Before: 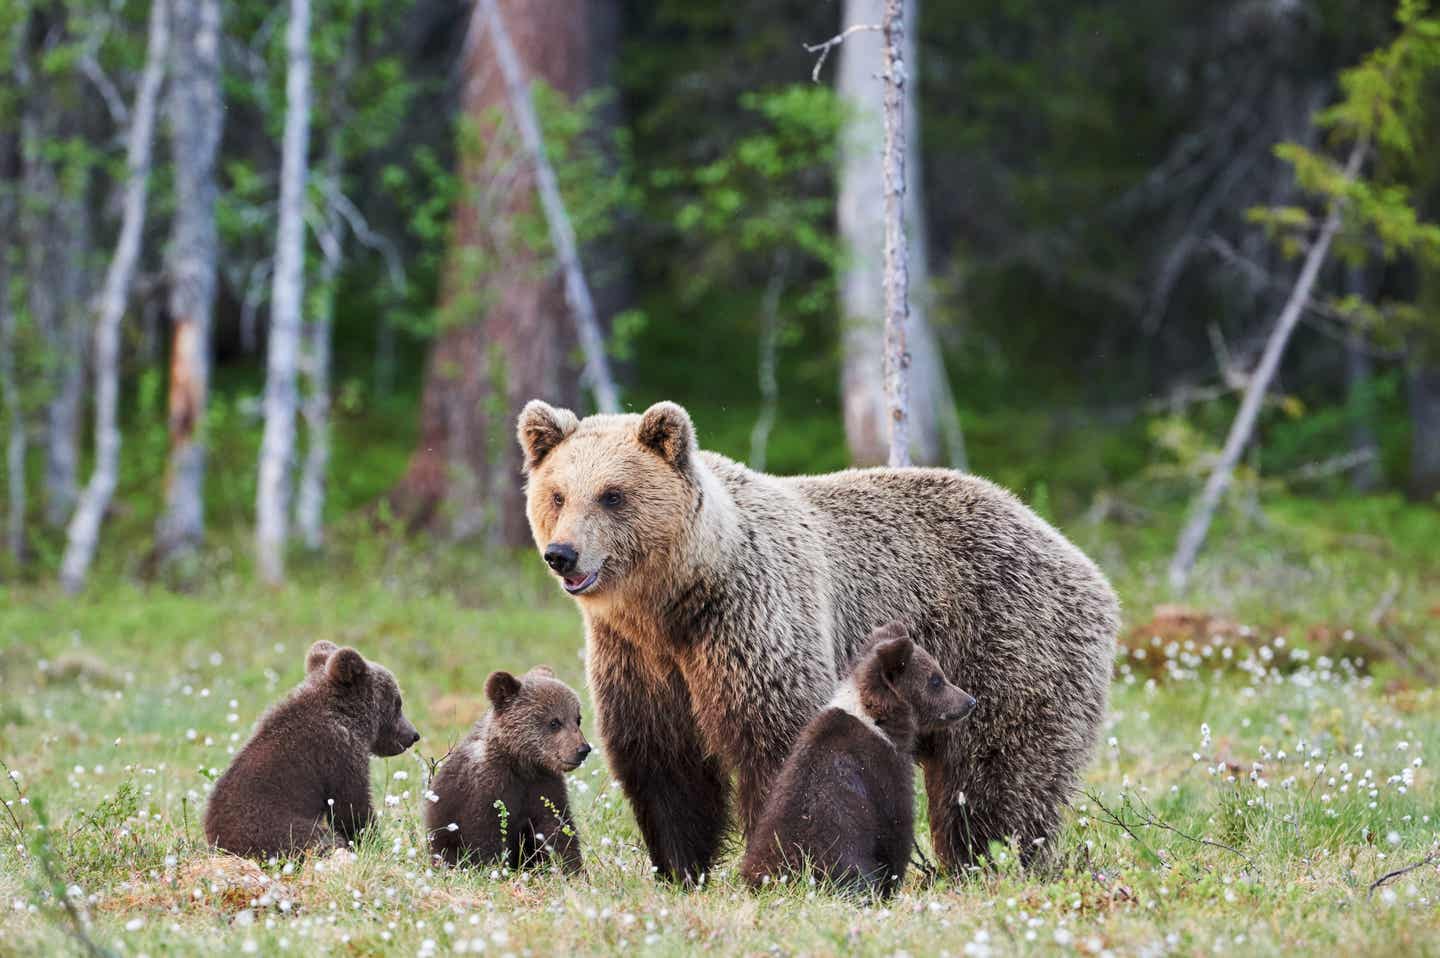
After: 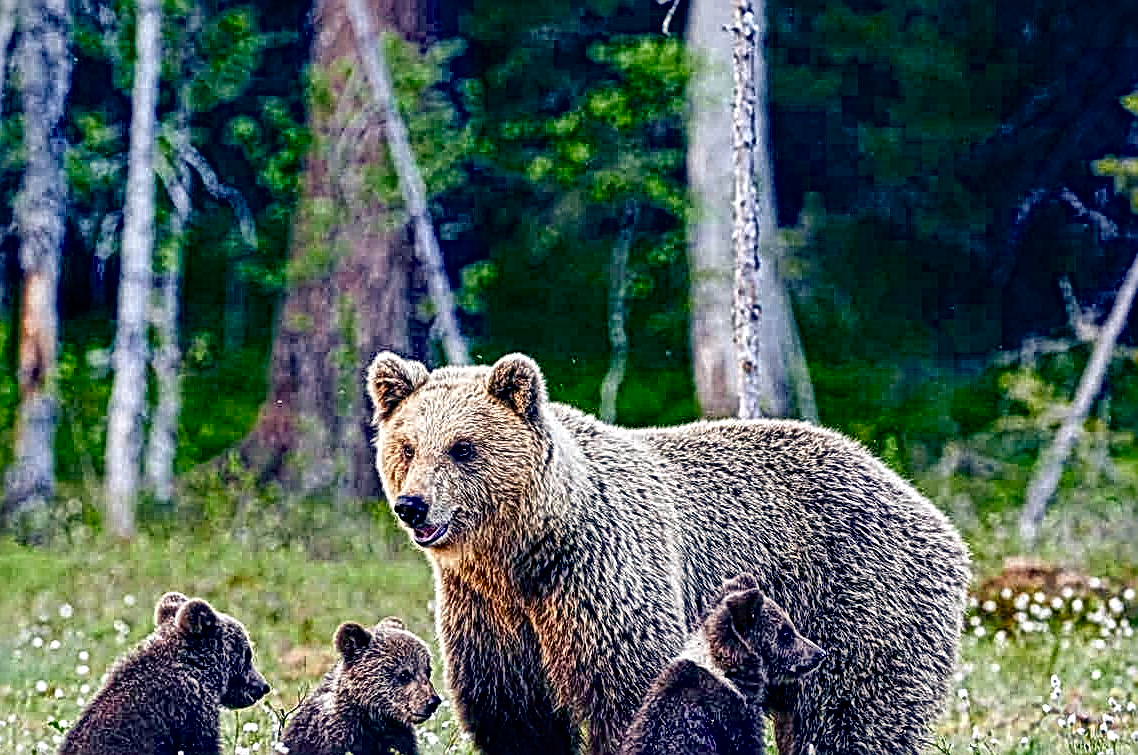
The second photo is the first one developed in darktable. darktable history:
sharpen: radius 2.537, amount 0.619
color balance rgb: shadows lift › luminance -41.058%, shadows lift › chroma 14.061%, shadows lift › hue 258.27°, linear chroma grading › global chroma 0.681%, perceptual saturation grading › global saturation 20%, perceptual saturation grading › highlights -25.637%, perceptual saturation grading › shadows 50.158%, saturation formula JzAzBz (2021)
local contrast: mode bilateral grid, contrast 20, coarseness 4, detail 300%, midtone range 0.2
crop and rotate: left 10.428%, top 5.106%, right 10.48%, bottom 15.982%
